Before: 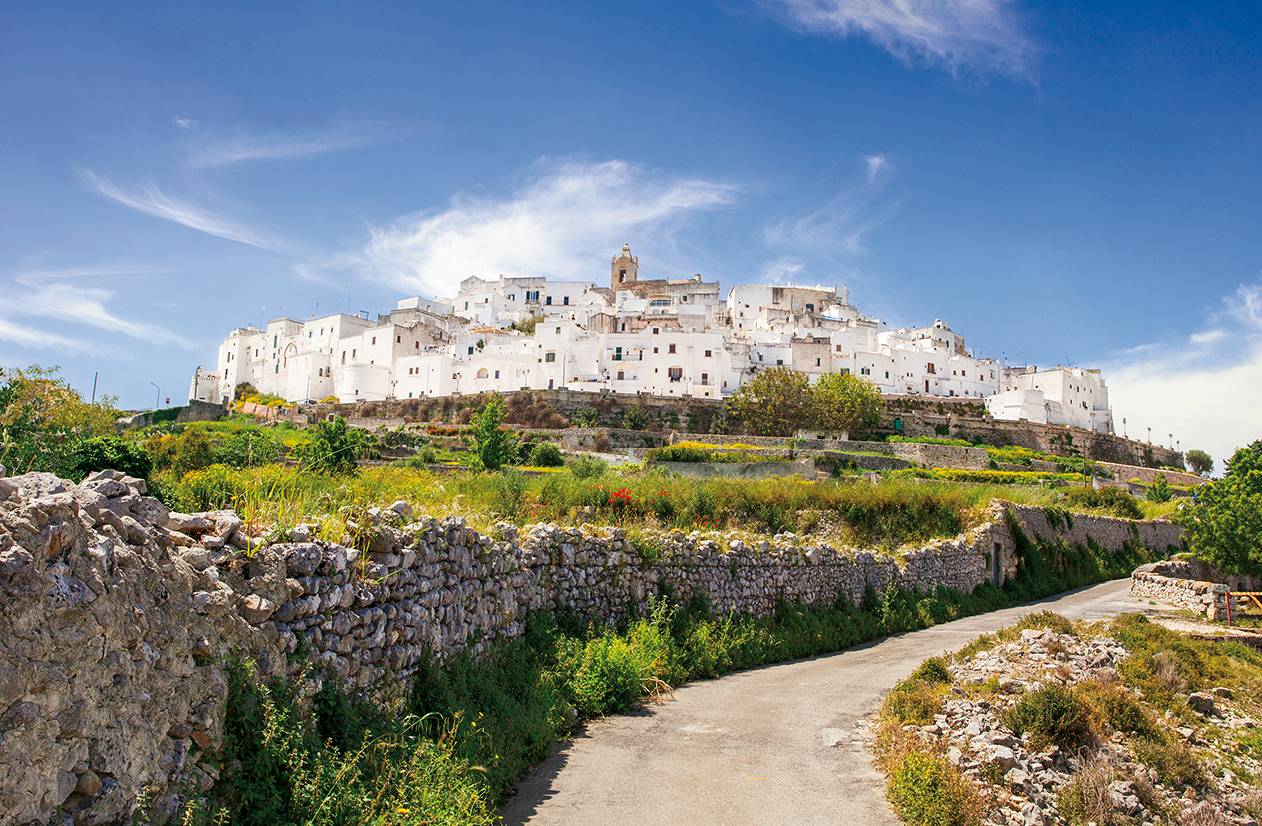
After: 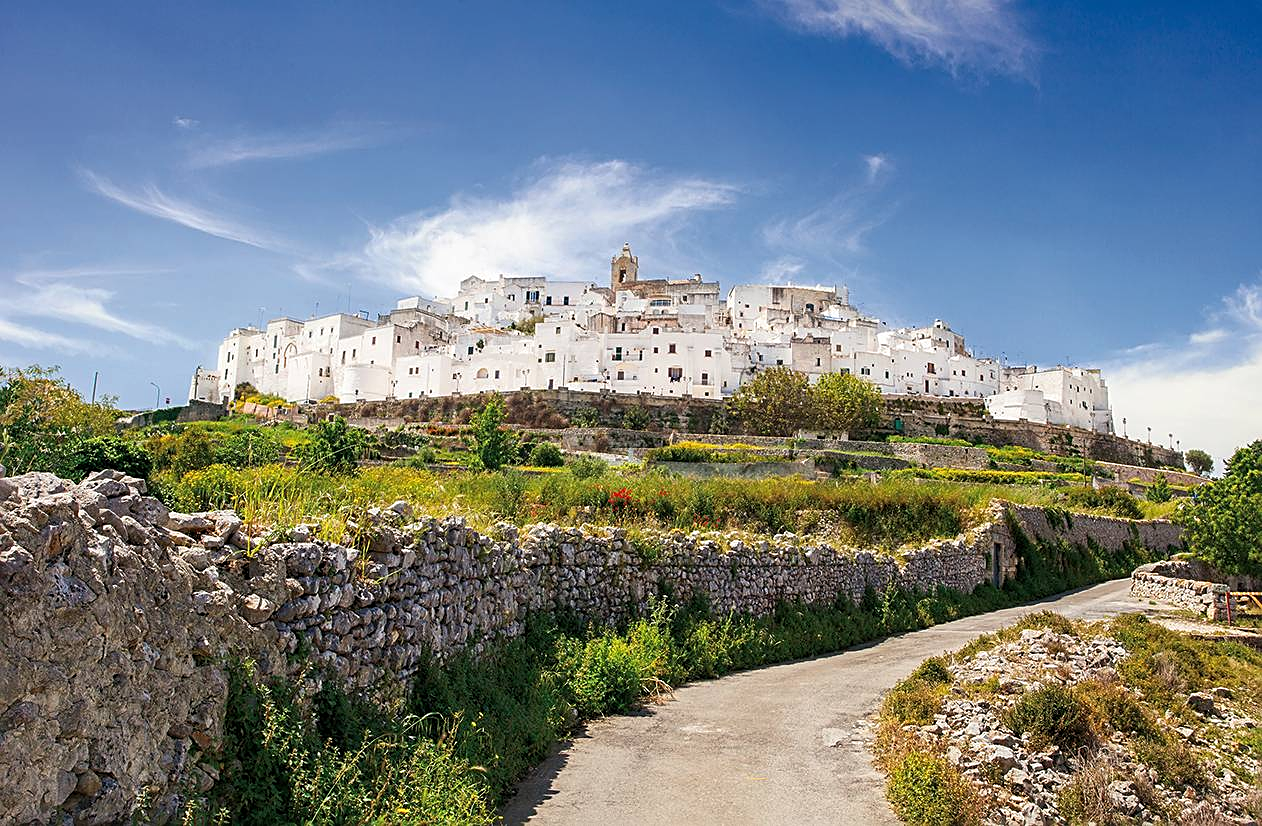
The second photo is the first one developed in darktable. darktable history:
base curve: curves: ch0 [(0, 0) (0.303, 0.277) (1, 1)]
sharpen: on, module defaults
